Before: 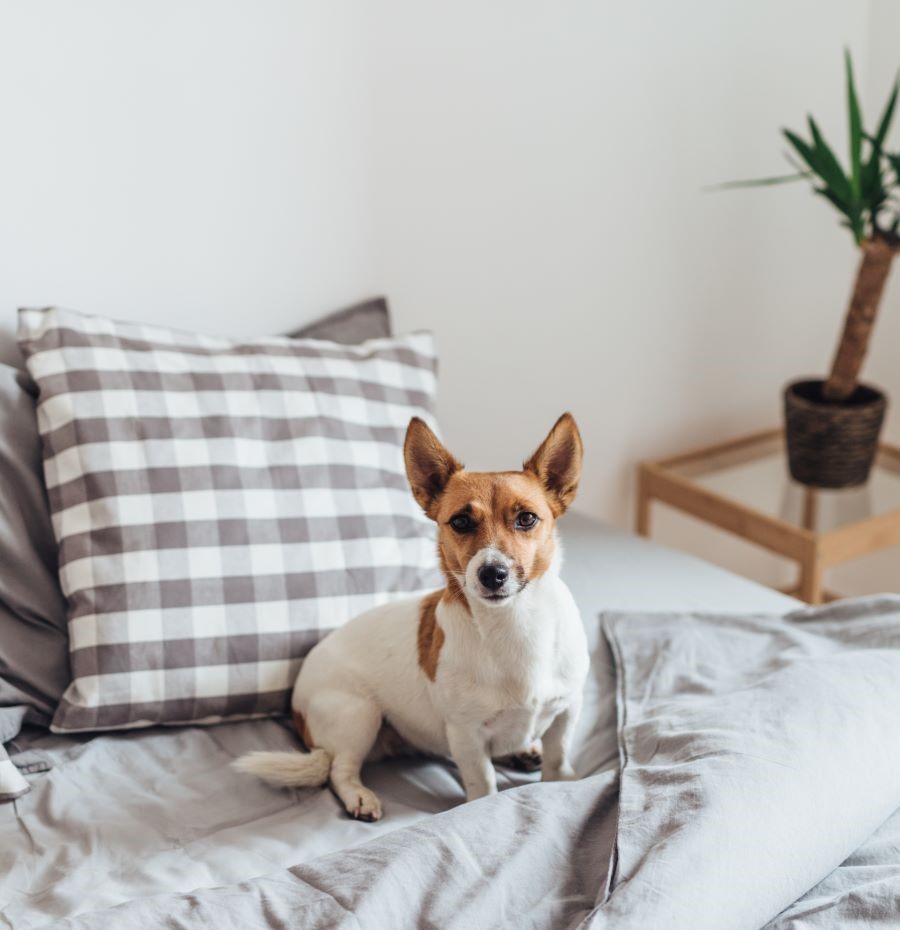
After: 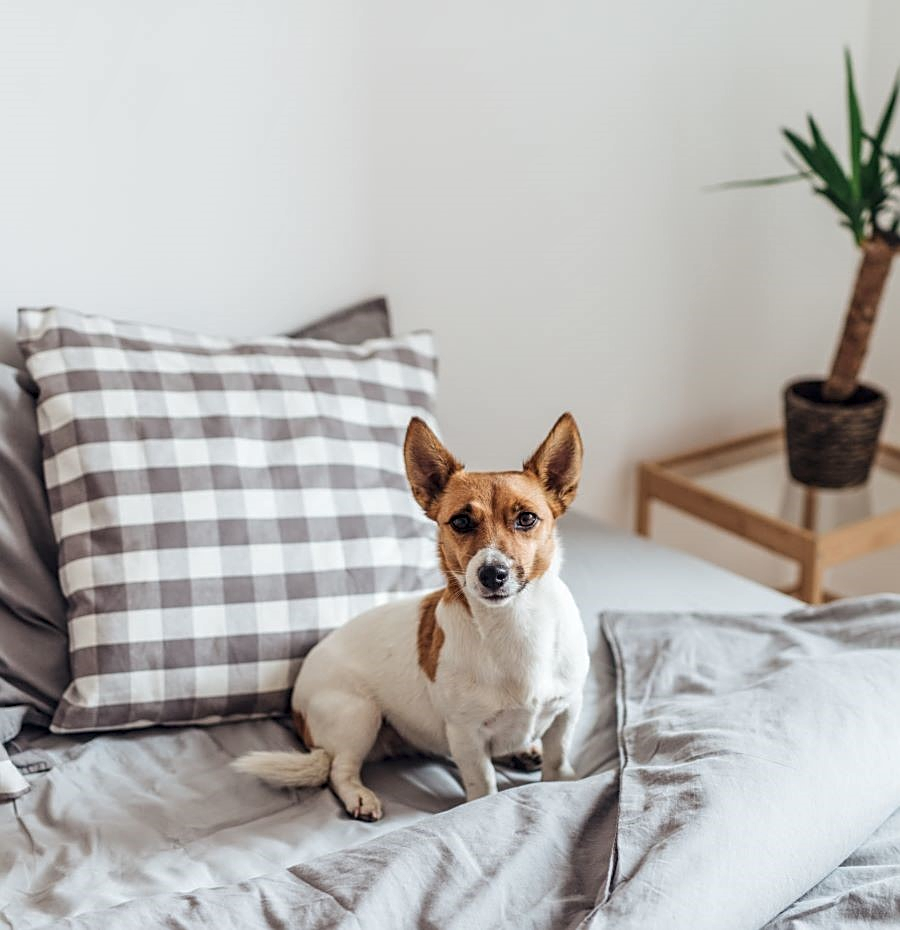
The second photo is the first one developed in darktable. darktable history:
sharpen: on, module defaults
tone equalizer: edges refinement/feathering 500, mask exposure compensation -1.57 EV, preserve details no
local contrast: on, module defaults
